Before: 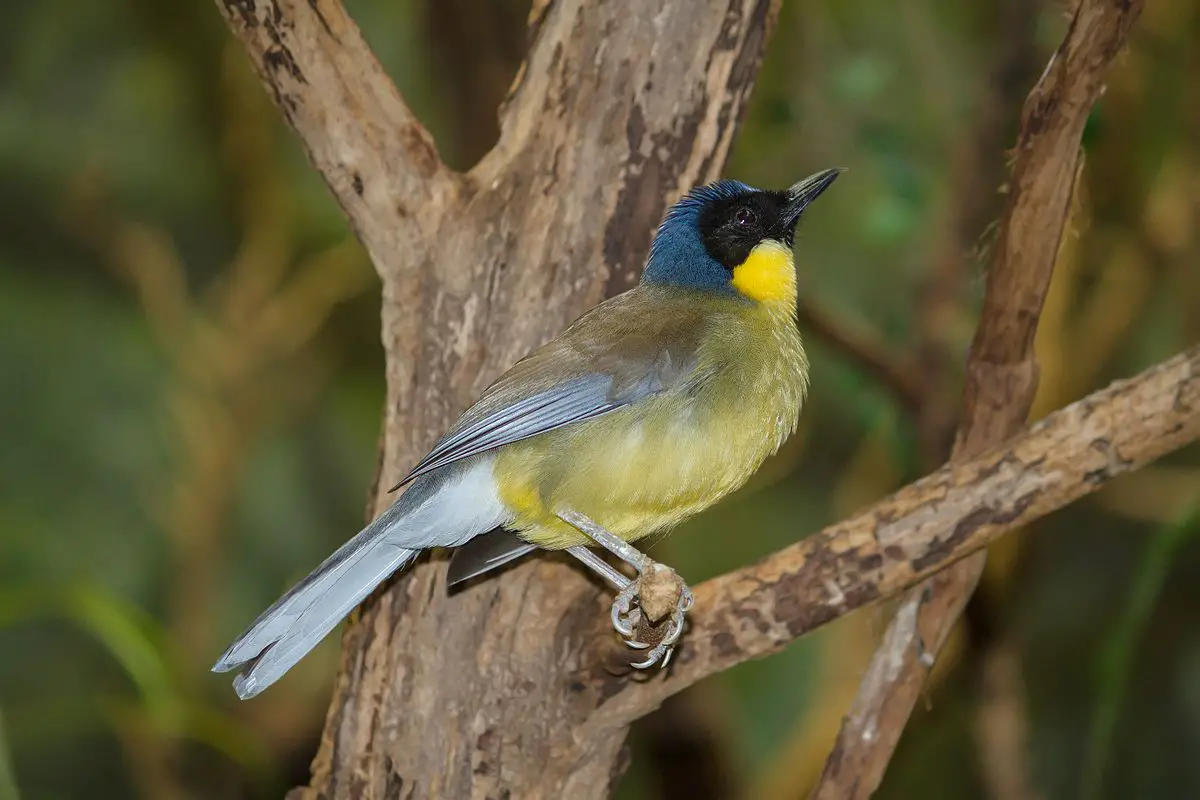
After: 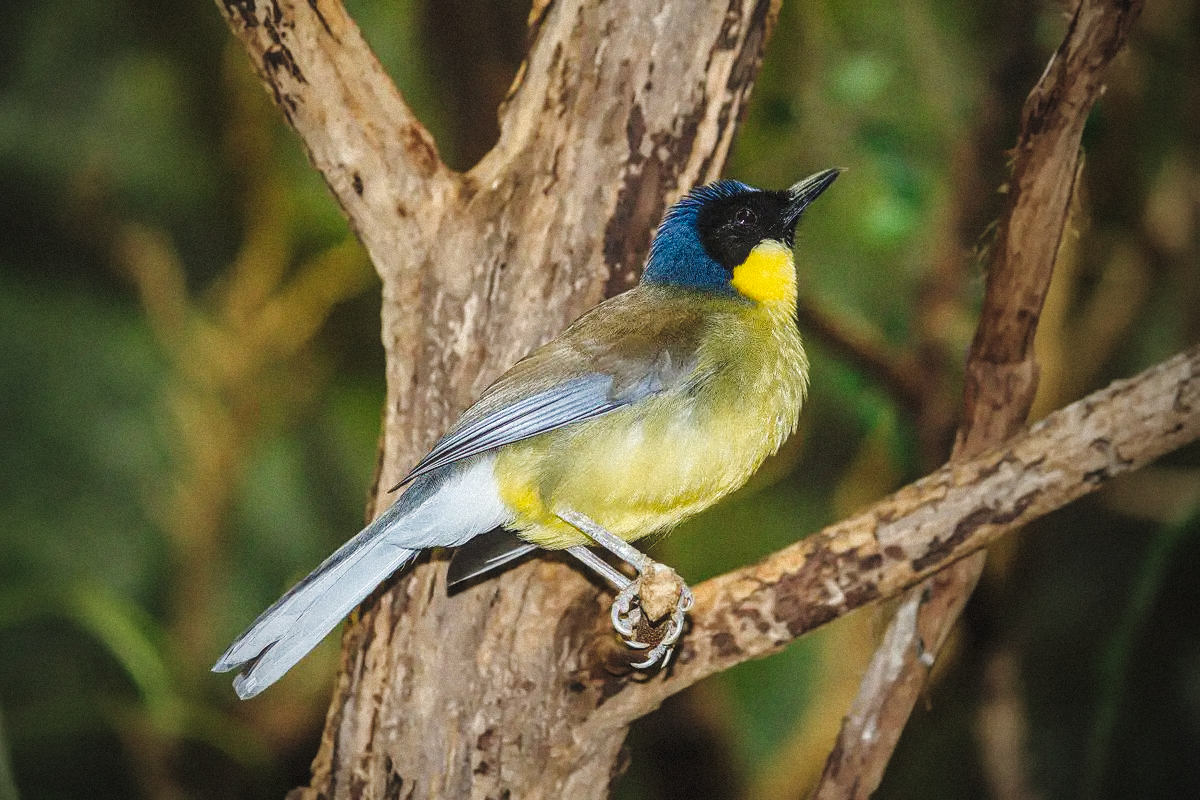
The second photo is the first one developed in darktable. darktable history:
tone curve: curves: ch0 [(0, 0) (0.003, 0.077) (0.011, 0.079) (0.025, 0.085) (0.044, 0.095) (0.069, 0.109) (0.1, 0.124) (0.136, 0.142) (0.177, 0.169) (0.224, 0.207) (0.277, 0.267) (0.335, 0.347) (0.399, 0.442) (0.468, 0.54) (0.543, 0.635) (0.623, 0.726) (0.709, 0.813) (0.801, 0.882) (0.898, 0.934) (1, 1)], preserve colors none
local contrast: on, module defaults
vignetting: fall-off start 72.14%, fall-off radius 108.07%, brightness -0.713, saturation -0.488, center (-0.054, -0.359), width/height ratio 0.729
grain: mid-tones bias 0%
